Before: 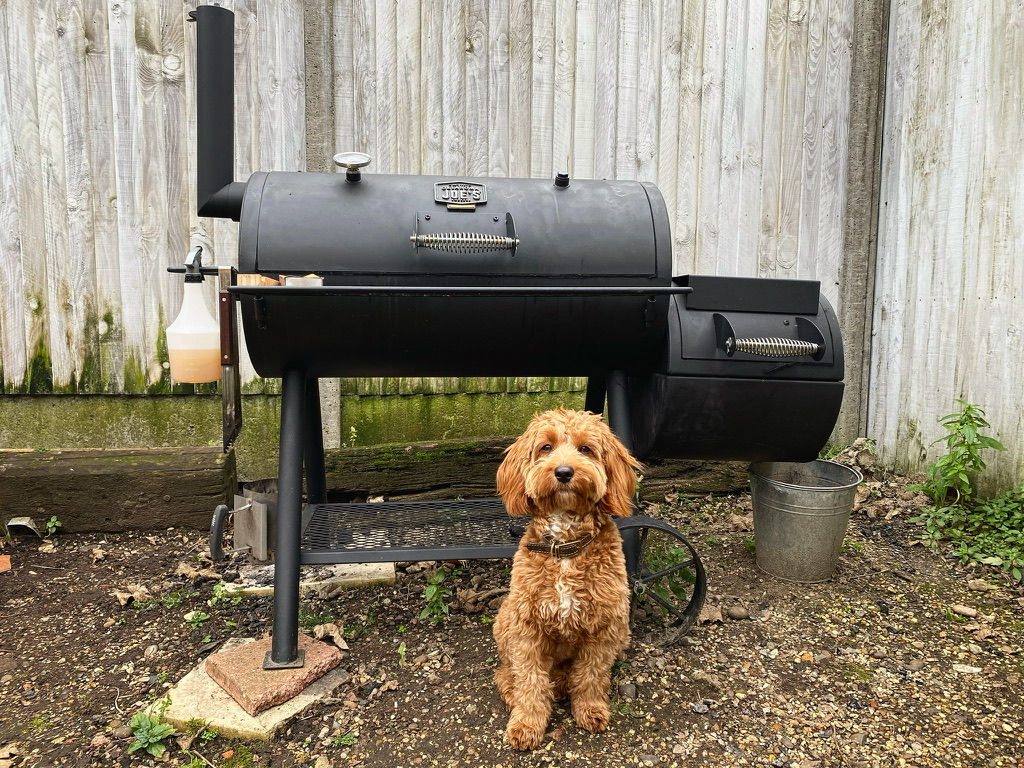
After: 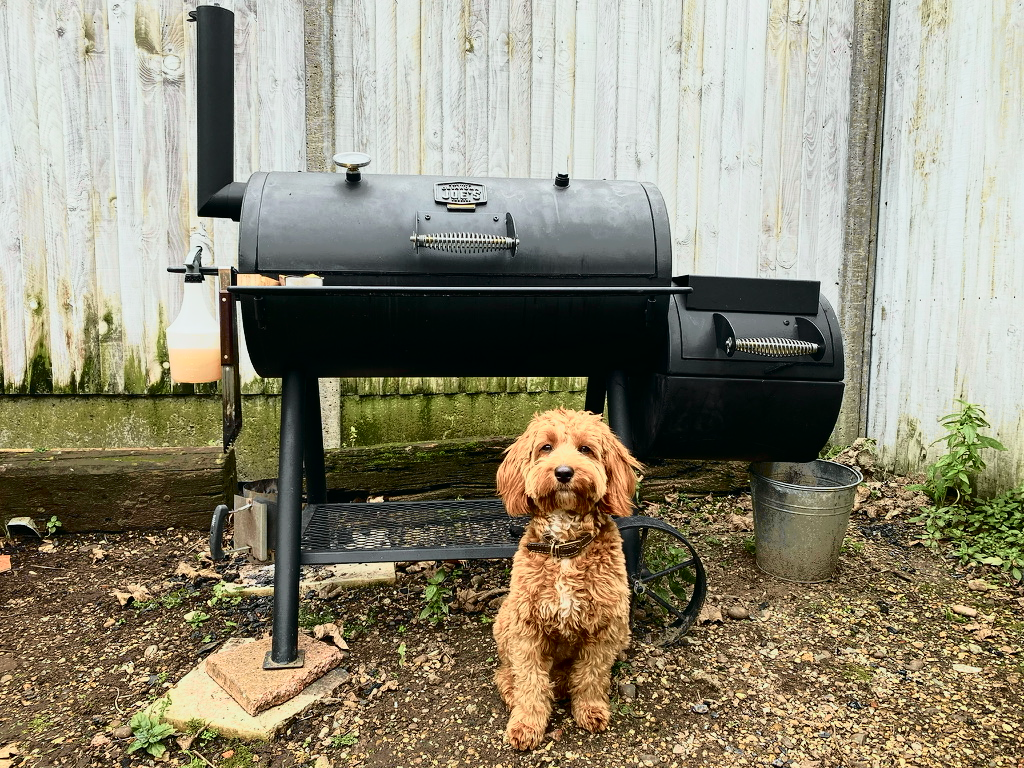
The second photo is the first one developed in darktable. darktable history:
tone curve: curves: ch0 [(0, 0) (0.081, 0.033) (0.192, 0.124) (0.283, 0.238) (0.407, 0.476) (0.495, 0.521) (0.661, 0.756) (0.788, 0.87) (1, 0.951)]; ch1 [(0, 0) (0.161, 0.092) (0.35, 0.33) (0.392, 0.392) (0.427, 0.426) (0.479, 0.472) (0.505, 0.497) (0.521, 0.524) (0.567, 0.56) (0.583, 0.592) (0.625, 0.627) (0.678, 0.733) (1, 1)]; ch2 [(0, 0) (0.346, 0.362) (0.404, 0.427) (0.502, 0.499) (0.531, 0.523) (0.544, 0.561) (0.58, 0.59) (0.629, 0.642) (0.717, 0.678) (1, 1)], color space Lab, independent channels, preserve colors none
